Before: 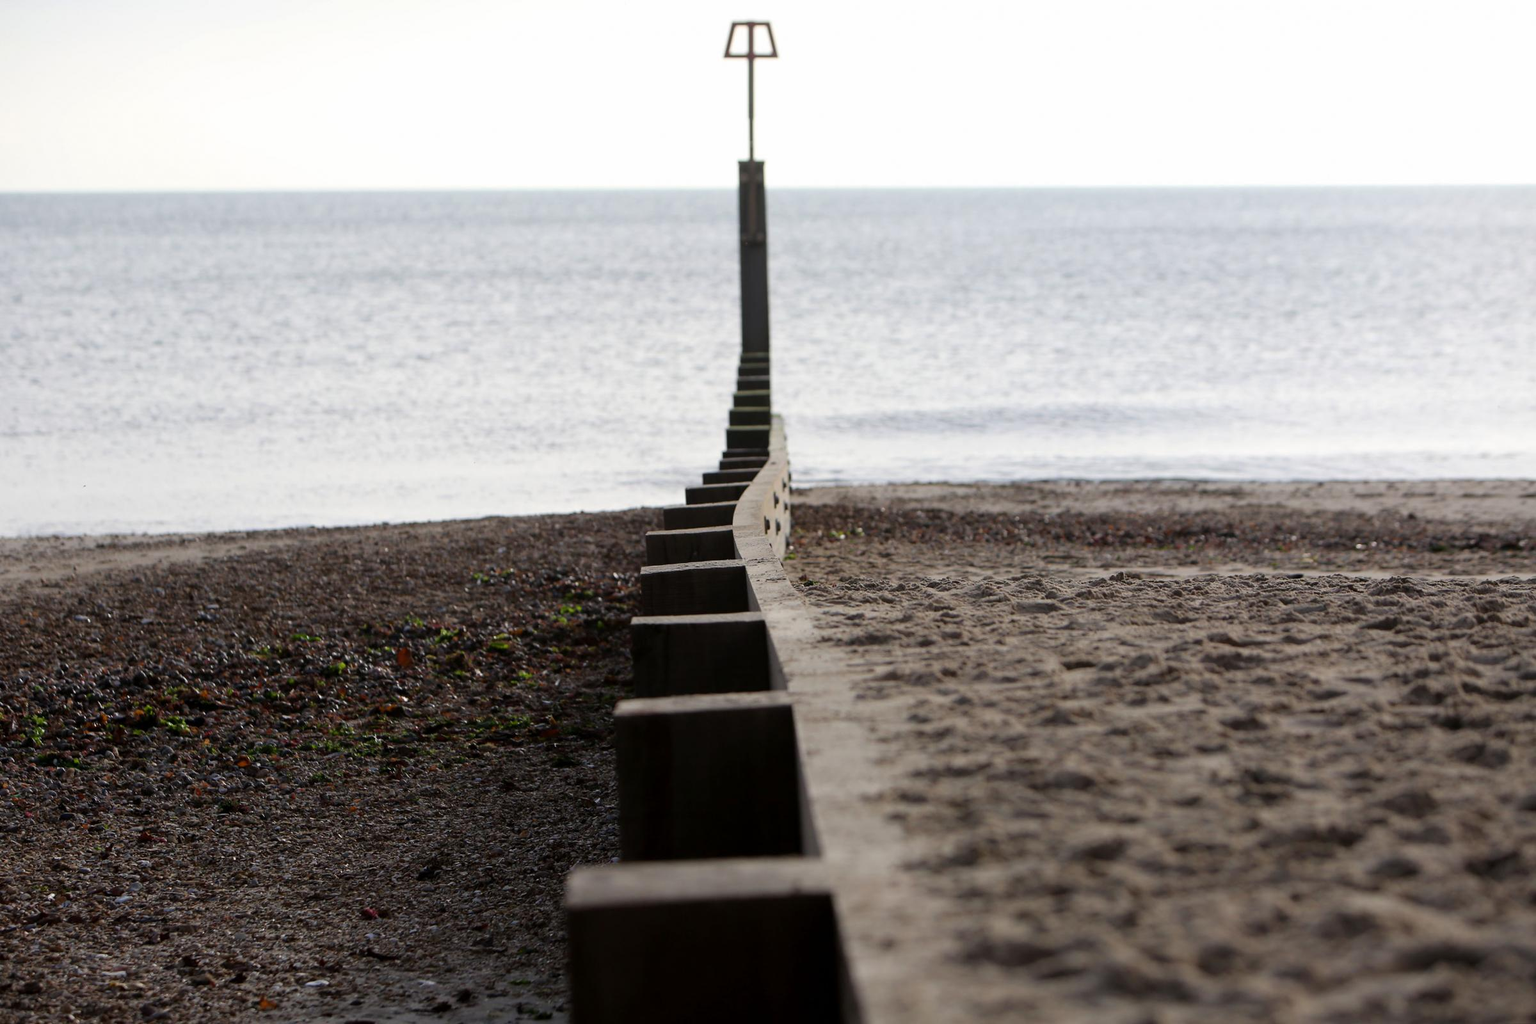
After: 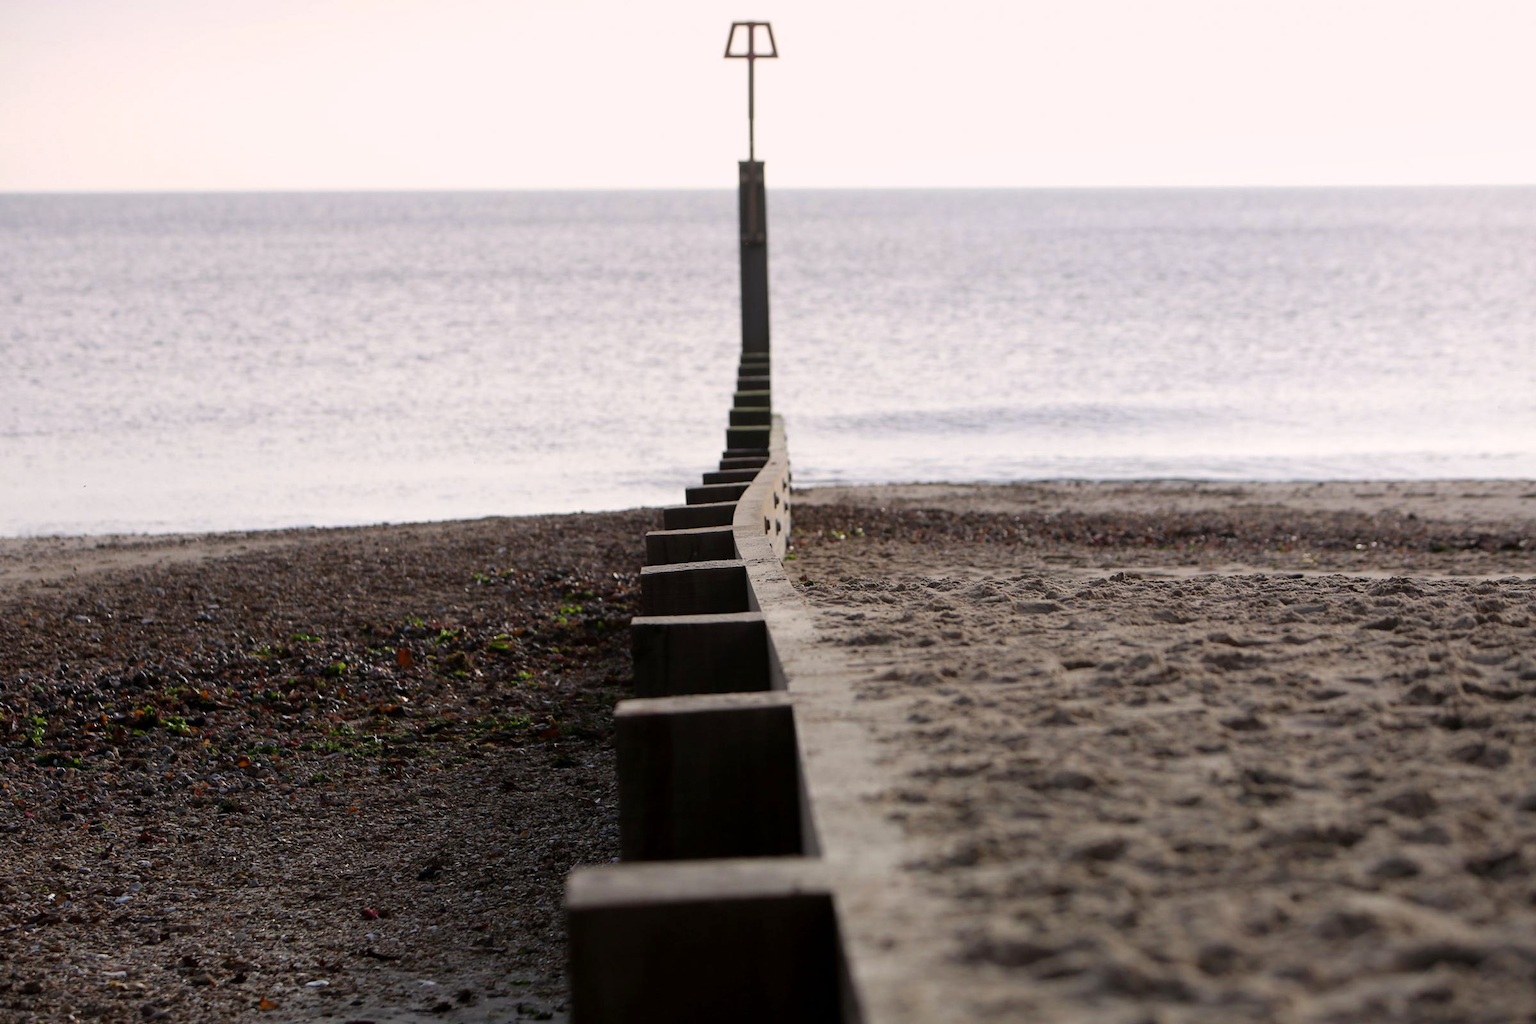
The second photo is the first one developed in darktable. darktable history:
graduated density: density 0.38 EV, hardness 21%, rotation -6.11°, saturation 32%
exposure: exposure 0.127 EV, compensate highlight preservation false
